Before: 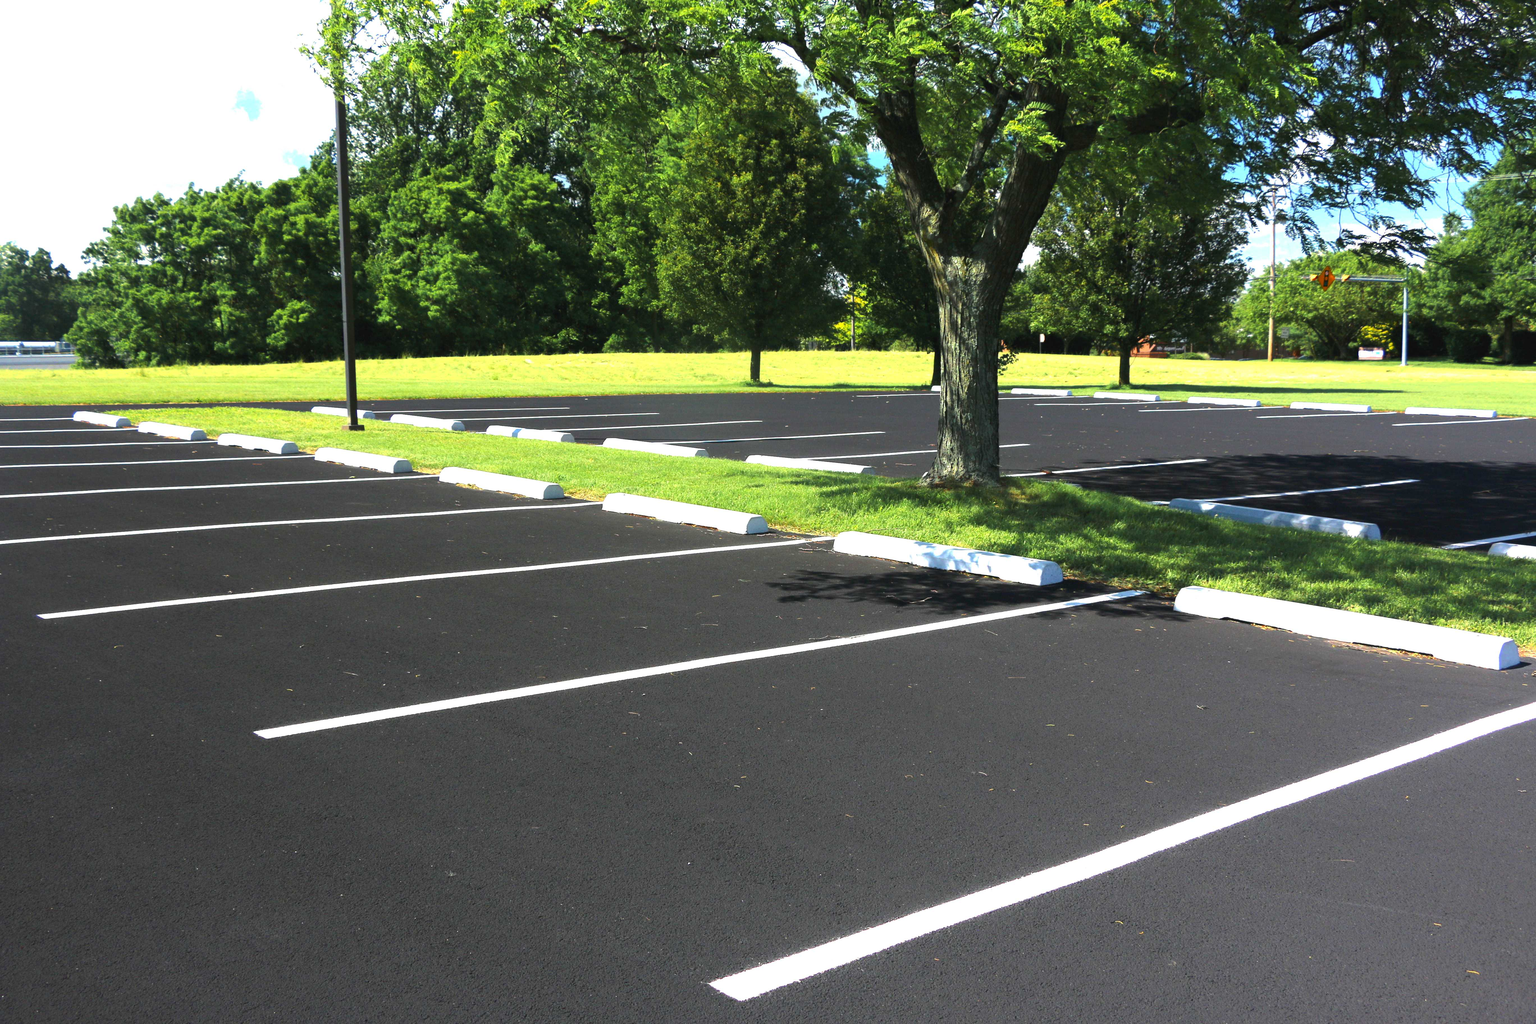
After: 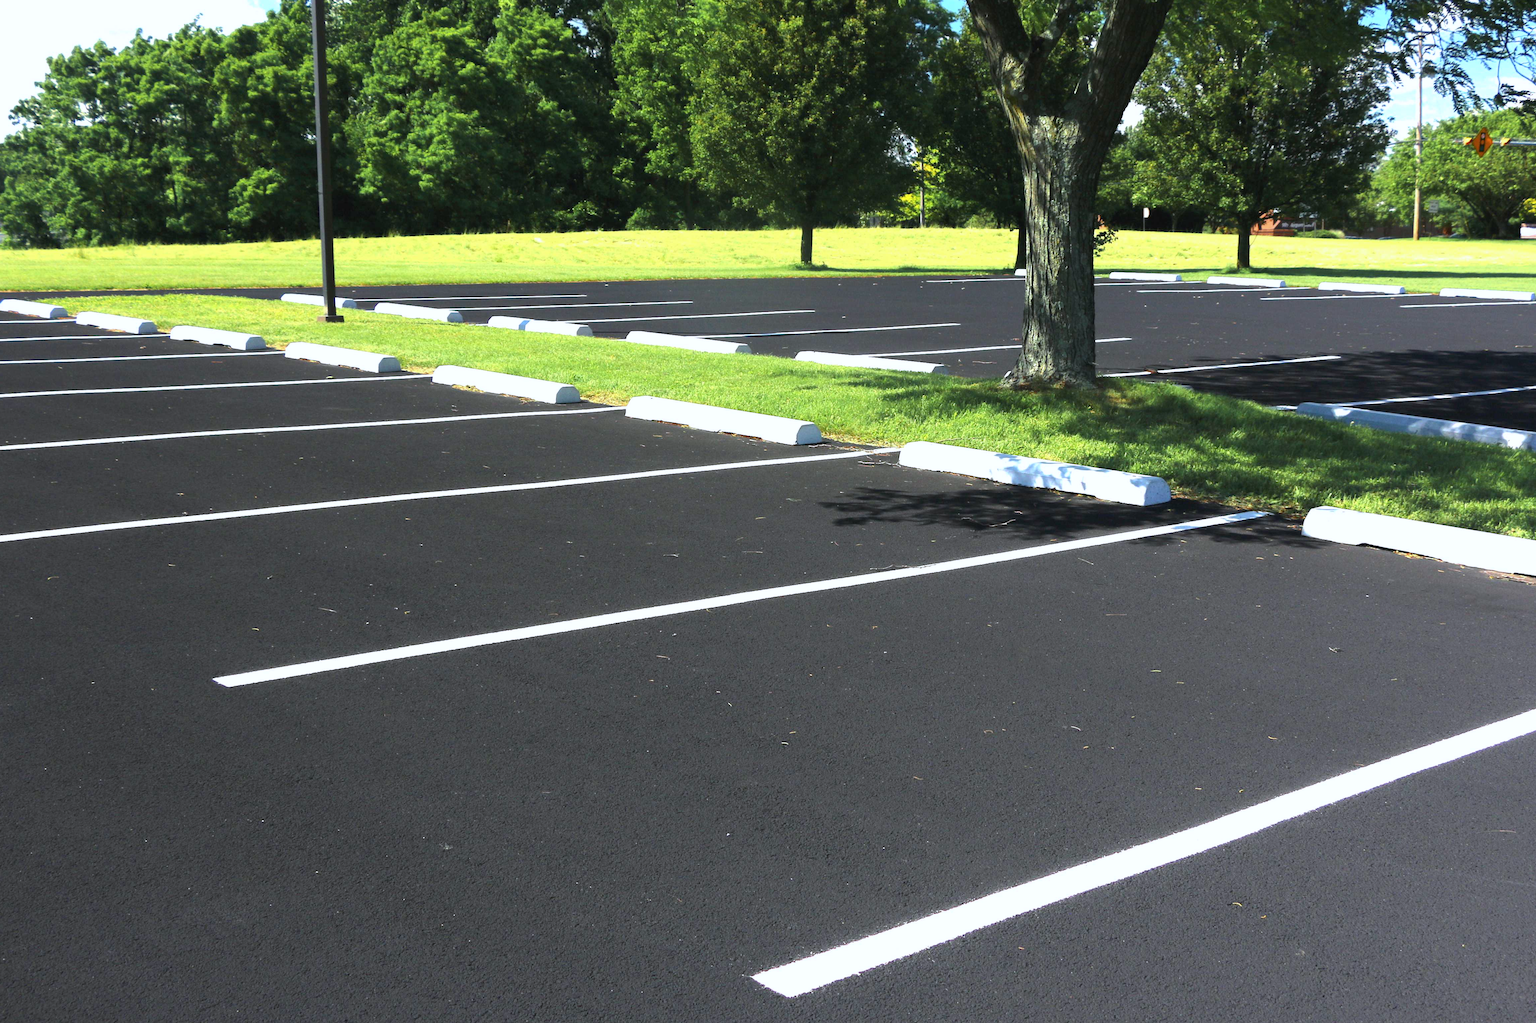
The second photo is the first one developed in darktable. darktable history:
crop and rotate: left 4.842%, top 15.51%, right 10.668%
white balance: red 0.974, blue 1.044
contrast brightness saturation: saturation -0.05
